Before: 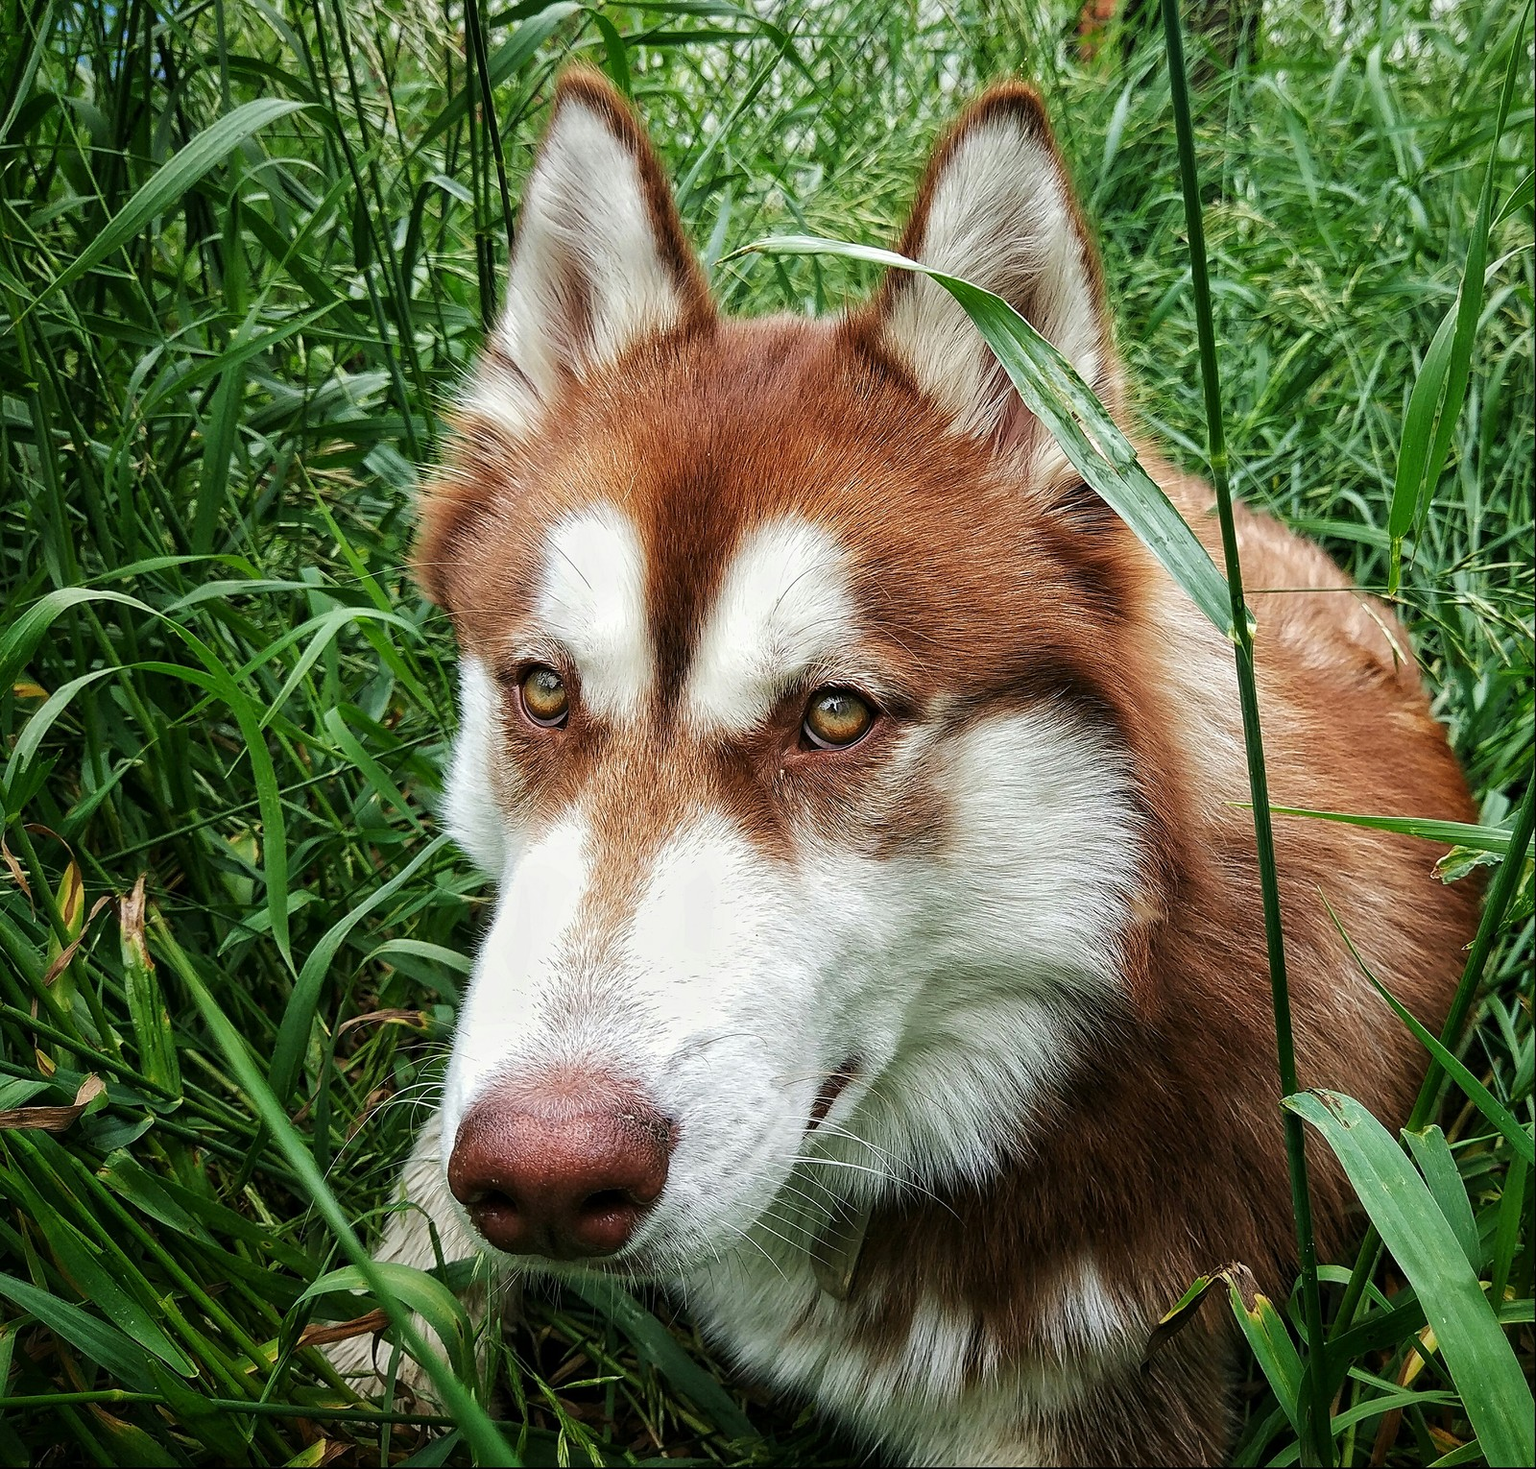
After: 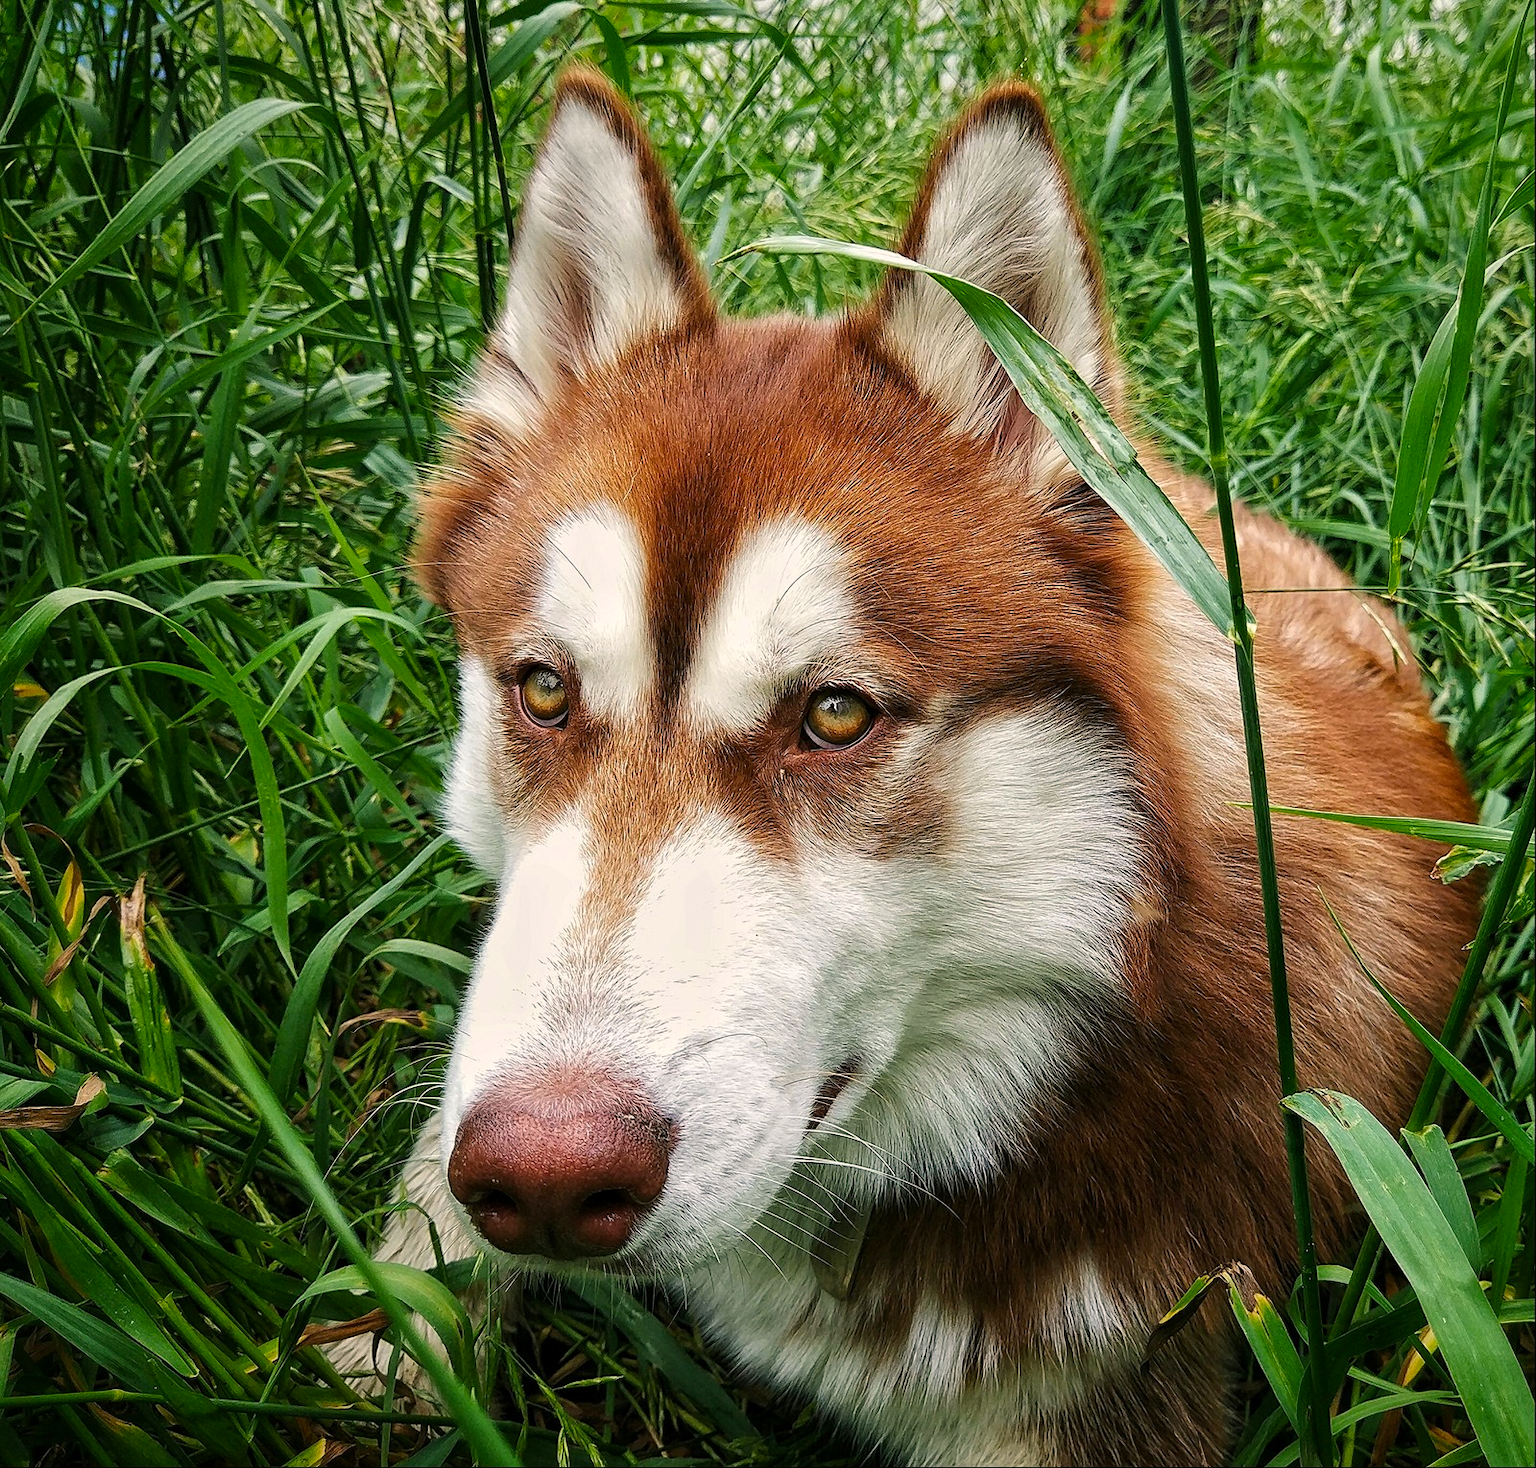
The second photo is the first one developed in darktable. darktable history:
color balance rgb: shadows lift › chroma 0.795%, shadows lift › hue 114.94°, highlights gain › chroma 1.727%, highlights gain › hue 55.33°, perceptual saturation grading › global saturation 16.821%
